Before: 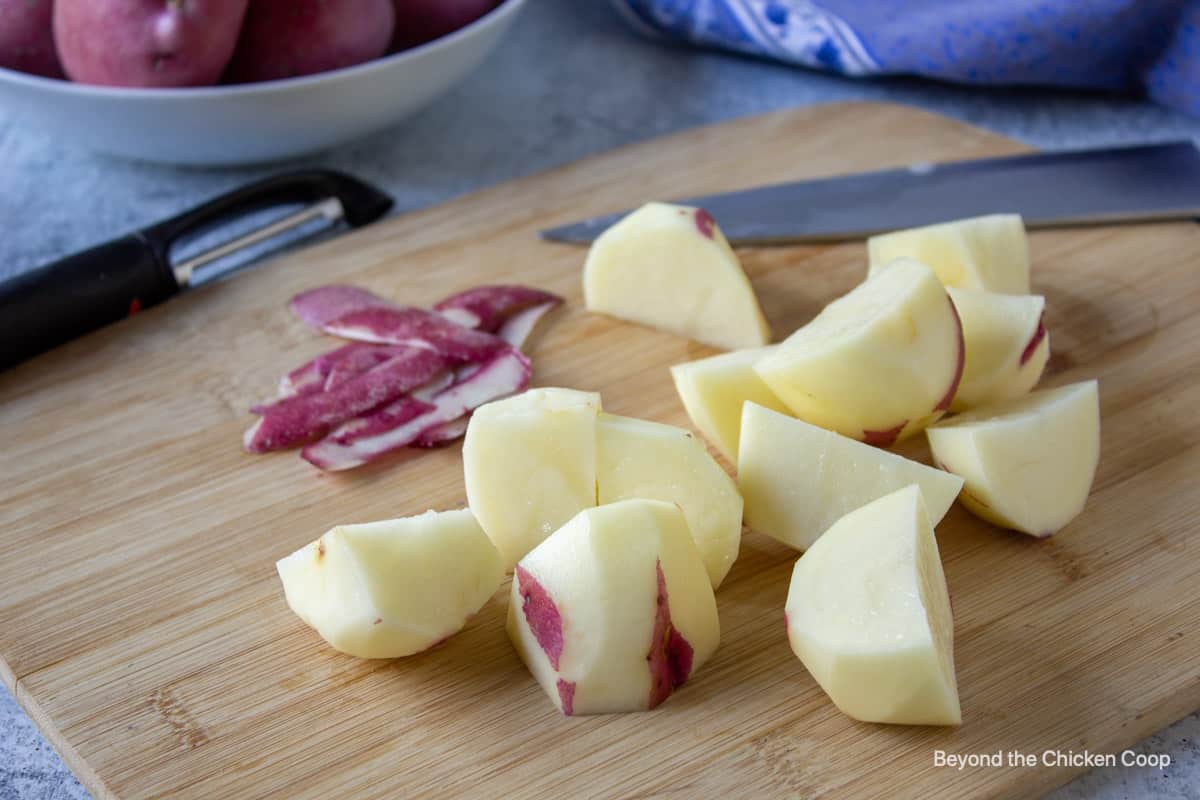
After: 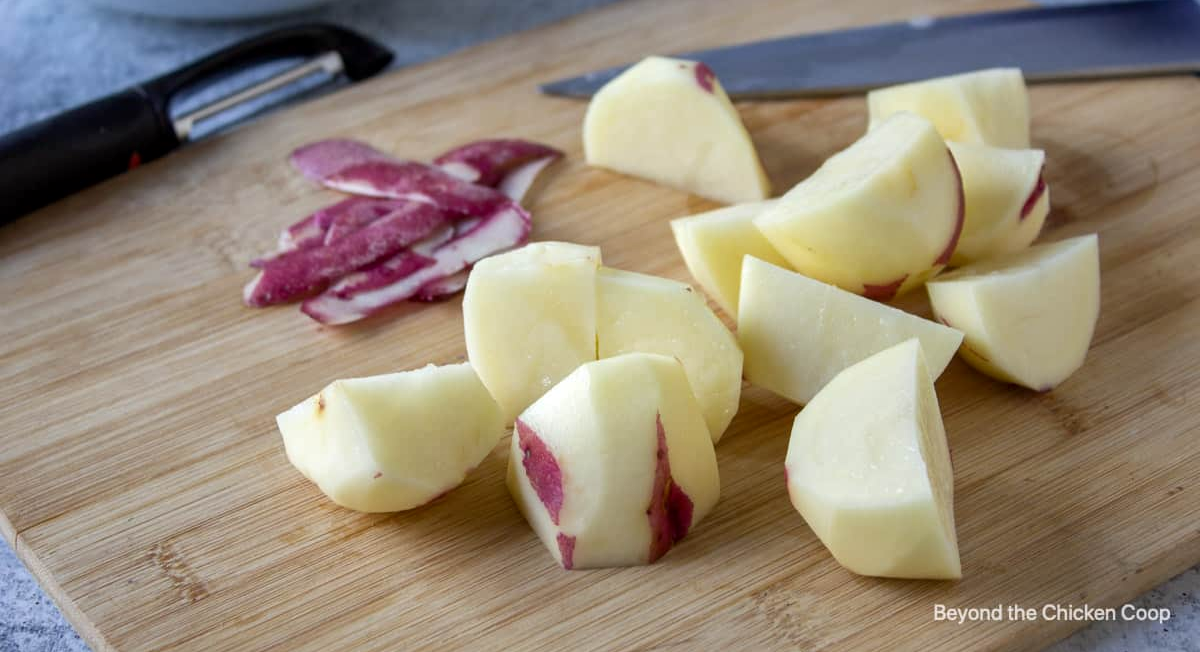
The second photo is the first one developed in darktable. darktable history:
local contrast: mode bilateral grid, contrast 19, coarseness 49, detail 119%, midtone range 0.2
crop and rotate: top 18.452%
